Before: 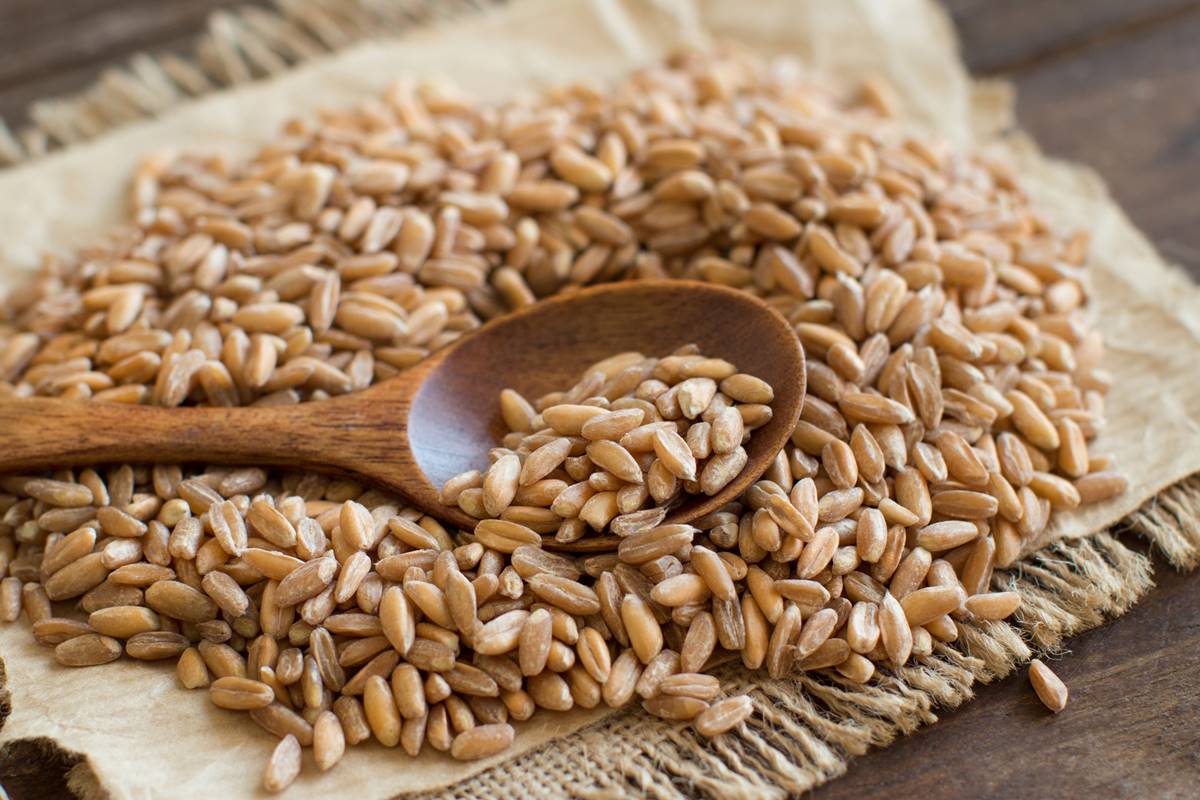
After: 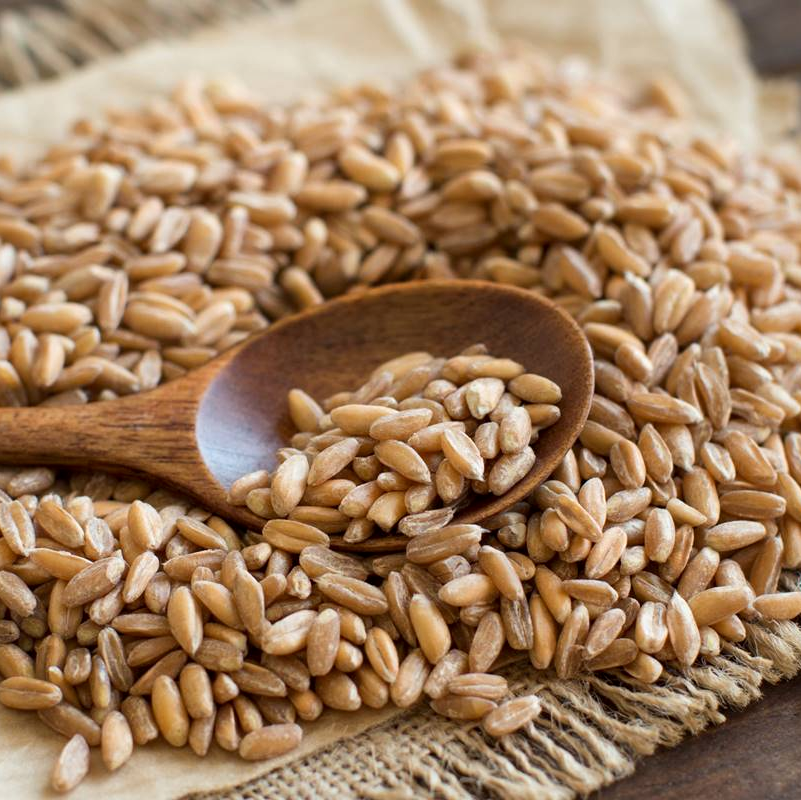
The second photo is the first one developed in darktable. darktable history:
crop and rotate: left 17.71%, right 15.461%
local contrast: mode bilateral grid, contrast 19, coarseness 50, detail 119%, midtone range 0.2
